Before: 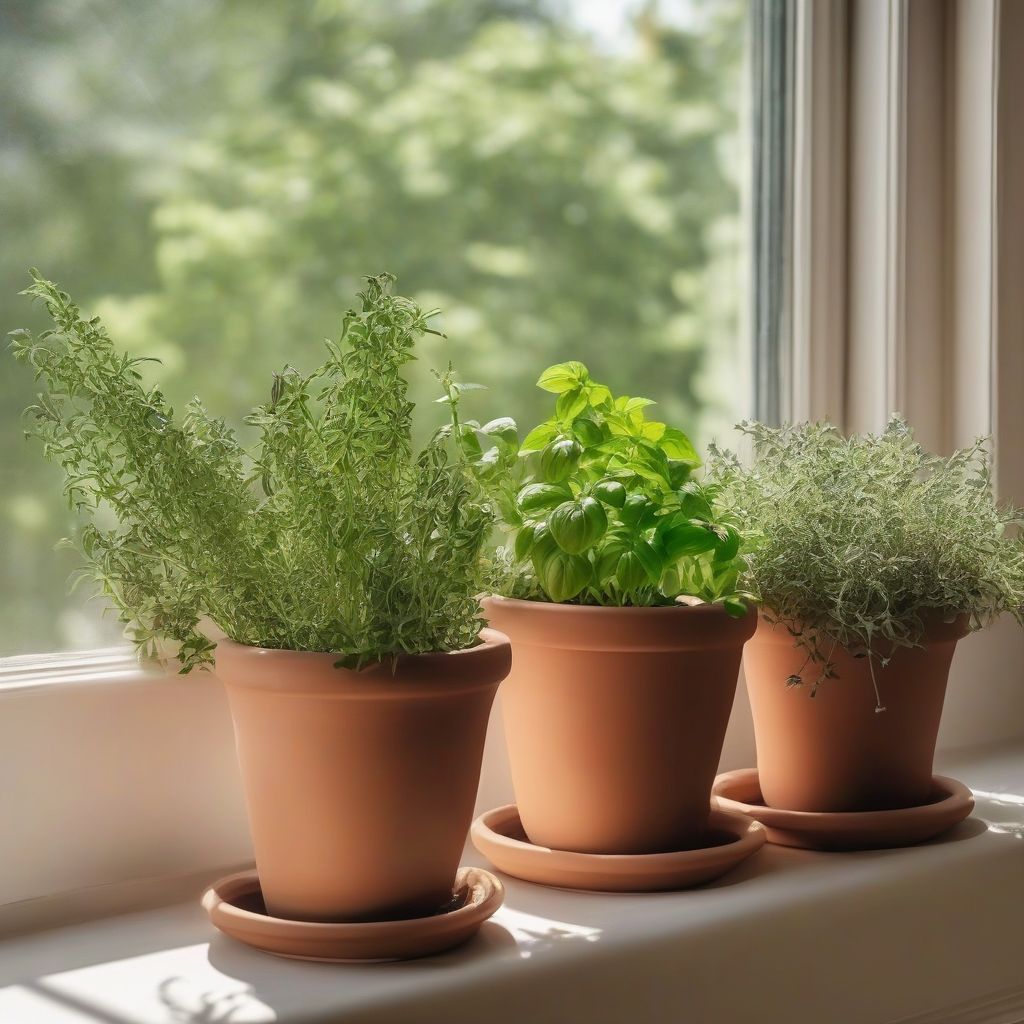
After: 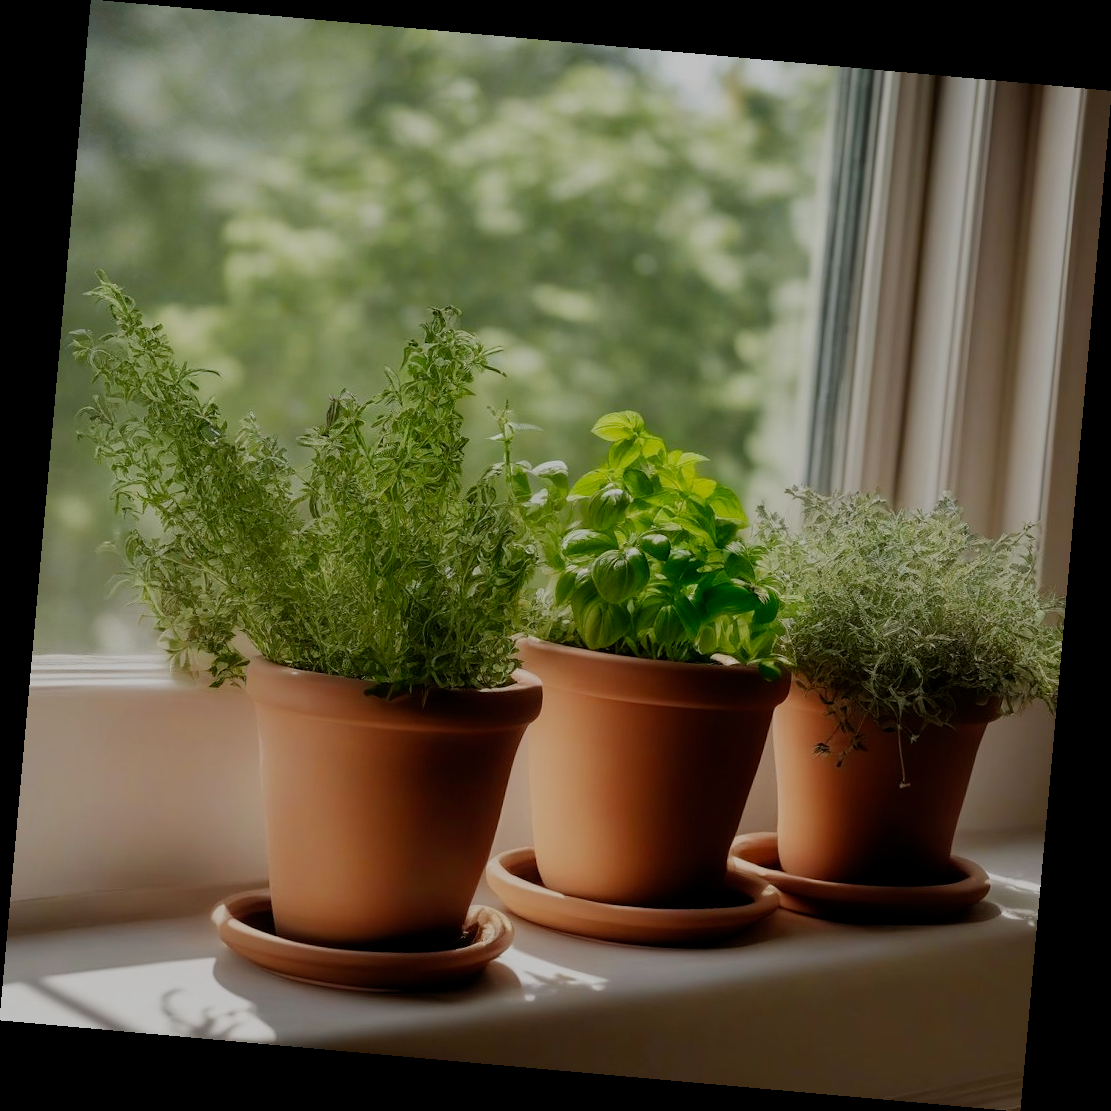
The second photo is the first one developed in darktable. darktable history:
filmic rgb: middle gray luminance 29%, black relative exposure -10.3 EV, white relative exposure 5.5 EV, threshold 6 EV, target black luminance 0%, hardness 3.95, latitude 2.04%, contrast 1.132, highlights saturation mix 5%, shadows ↔ highlights balance 15.11%, preserve chrominance no, color science v3 (2019), use custom middle-gray values true, iterations of high-quality reconstruction 0, enable highlight reconstruction true
rotate and perspective: rotation 5.12°, automatic cropping off
